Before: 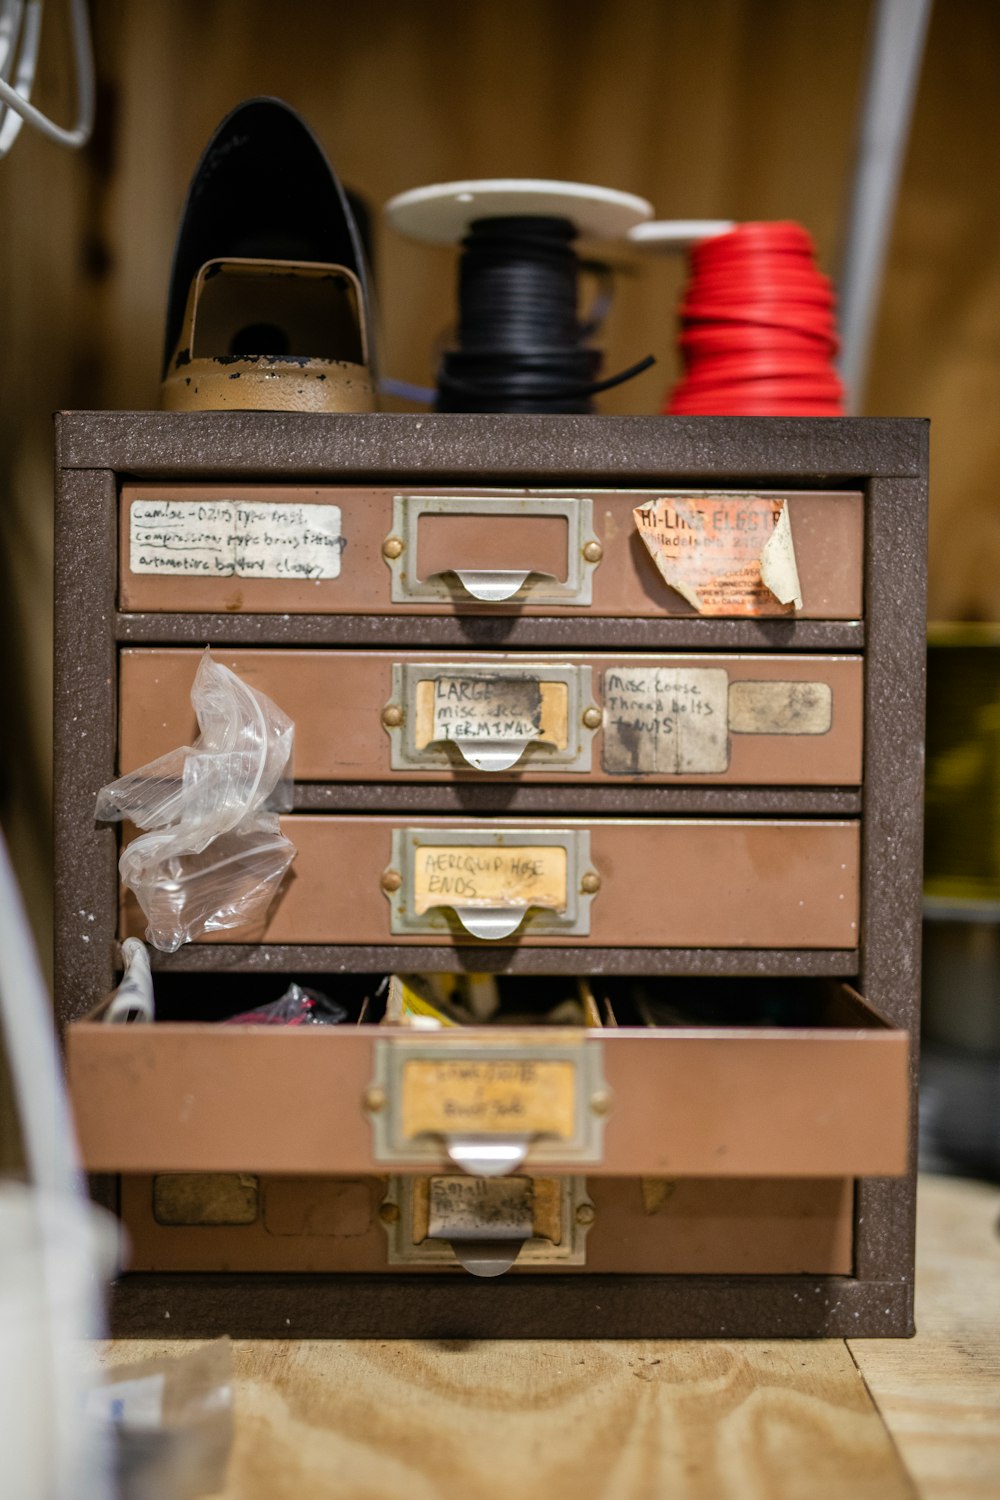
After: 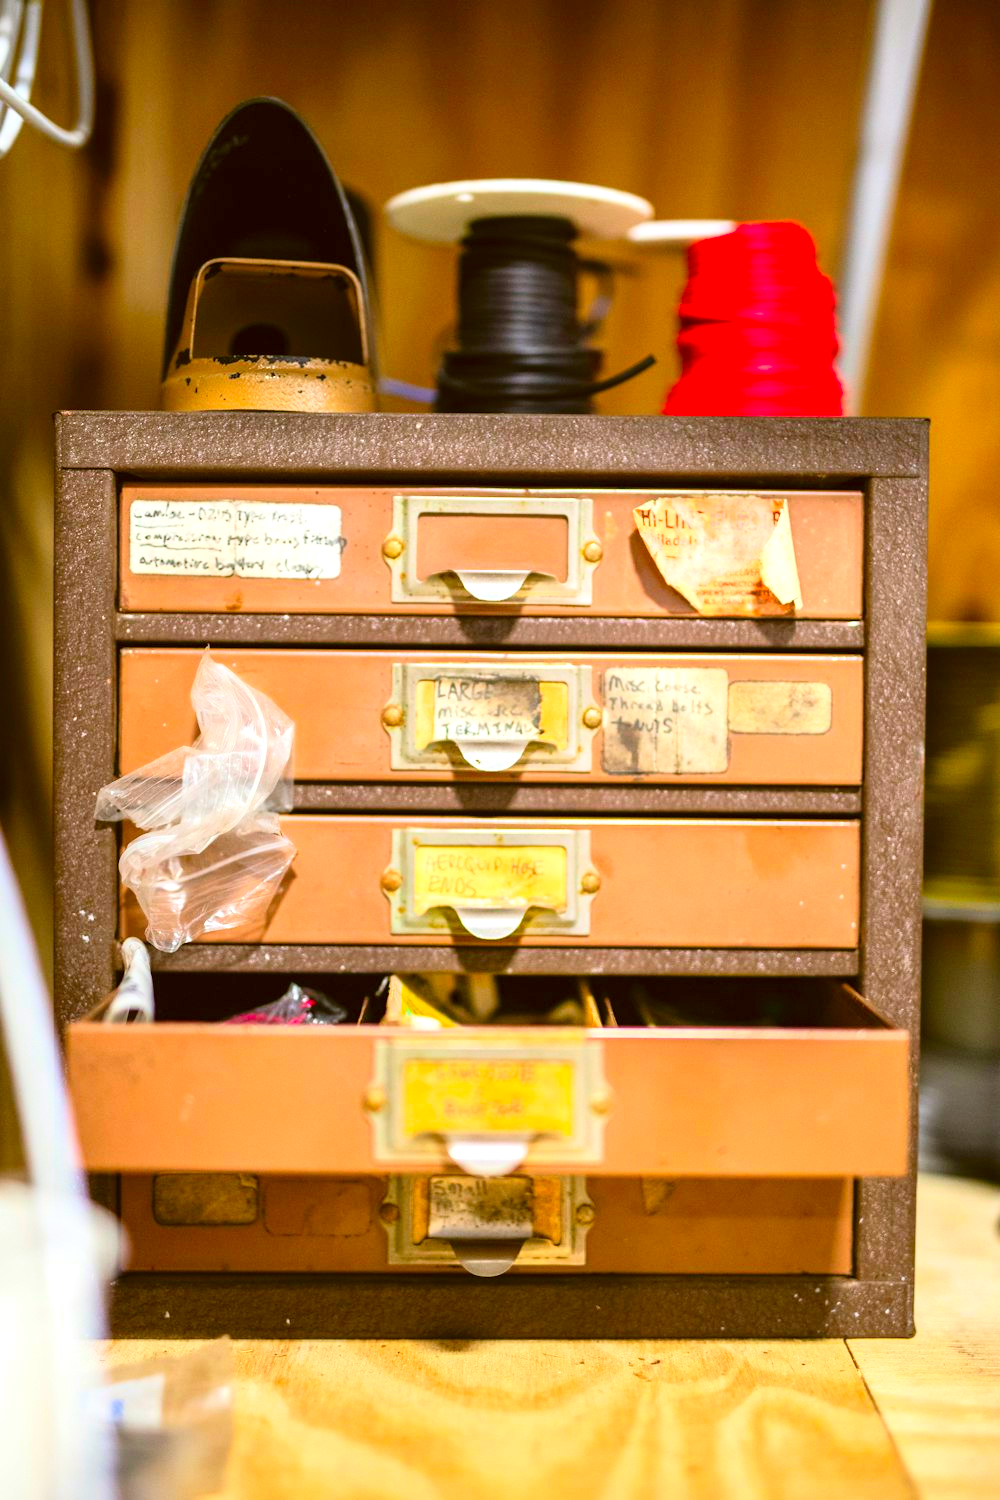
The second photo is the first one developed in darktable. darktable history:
exposure: black level correction 0, exposure 0.7 EV, compensate exposure bias true, compensate highlight preservation false
color correction: highlights a* -0.482, highlights b* 0.161, shadows a* 4.66, shadows b* 20.72
contrast brightness saturation: contrast 0.2, brightness 0.2, saturation 0.8
